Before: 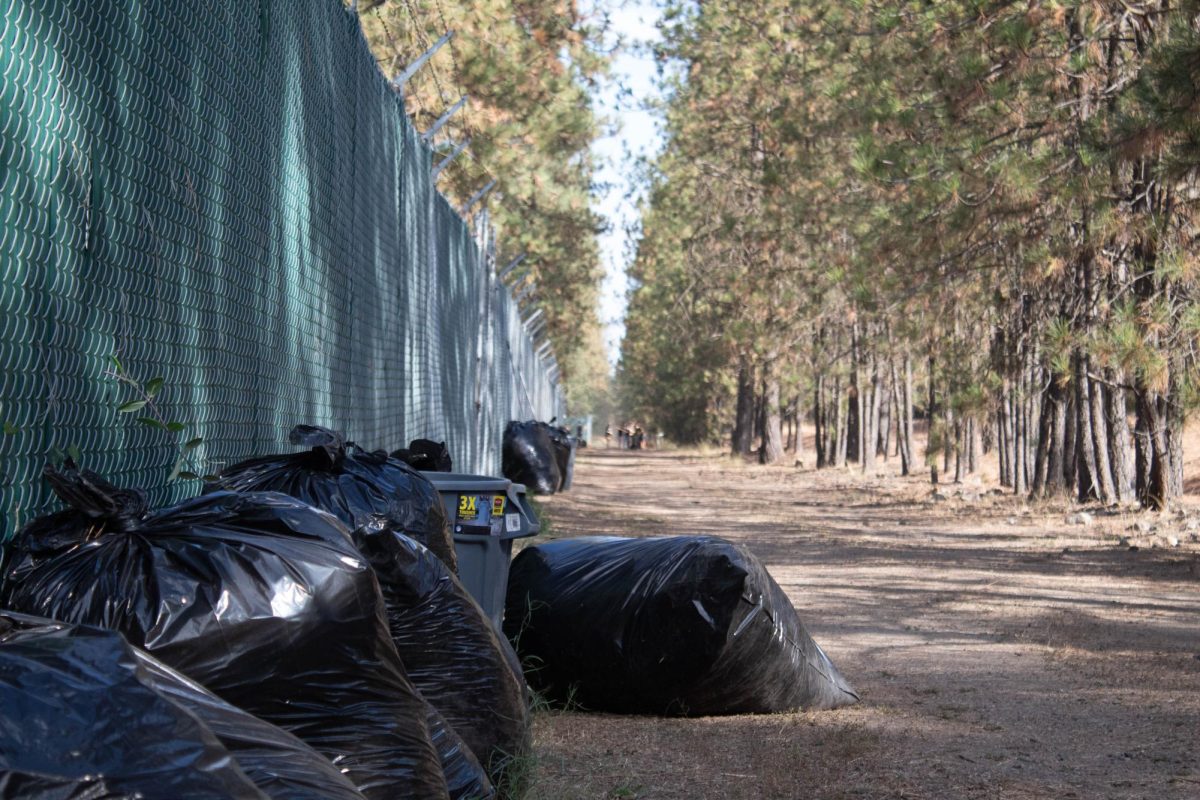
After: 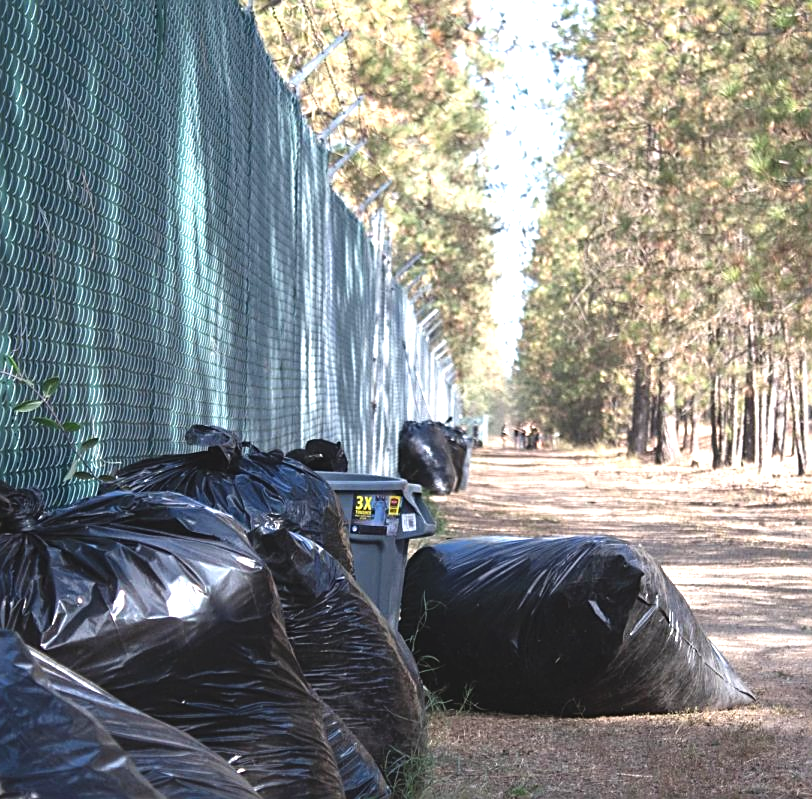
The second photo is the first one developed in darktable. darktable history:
exposure: black level correction -0.005, exposure 1.005 EV, compensate exposure bias true, compensate highlight preservation false
sharpen: on, module defaults
crop and rotate: left 8.676%, right 23.577%
